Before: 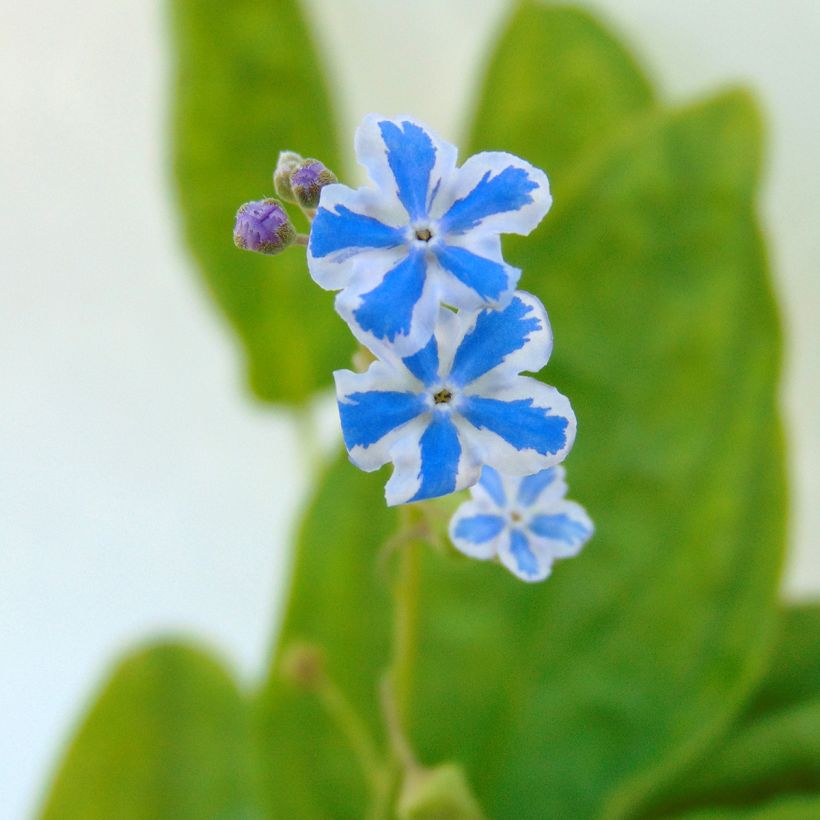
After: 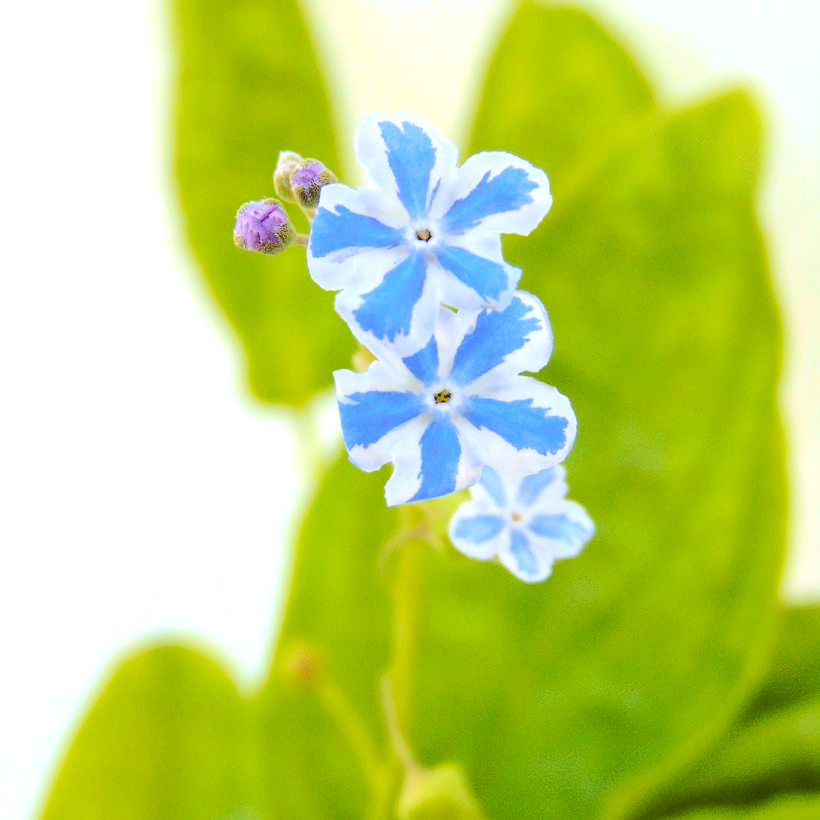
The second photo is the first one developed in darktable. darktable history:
exposure: black level correction 0, exposure 0.69 EV, compensate highlight preservation false
tone curve: curves: ch0 [(0.017, 0) (0.107, 0.071) (0.295, 0.264) (0.447, 0.507) (0.54, 0.618) (0.733, 0.791) (0.879, 0.898) (1, 0.97)]; ch1 [(0, 0) (0.393, 0.415) (0.447, 0.448) (0.485, 0.497) (0.523, 0.515) (0.544, 0.55) (0.59, 0.609) (0.686, 0.686) (1, 1)]; ch2 [(0, 0) (0.369, 0.388) (0.449, 0.431) (0.499, 0.5) (0.521, 0.505) (0.53, 0.538) (0.579, 0.601) (0.669, 0.733) (1, 1)], color space Lab, independent channels, preserve colors none
